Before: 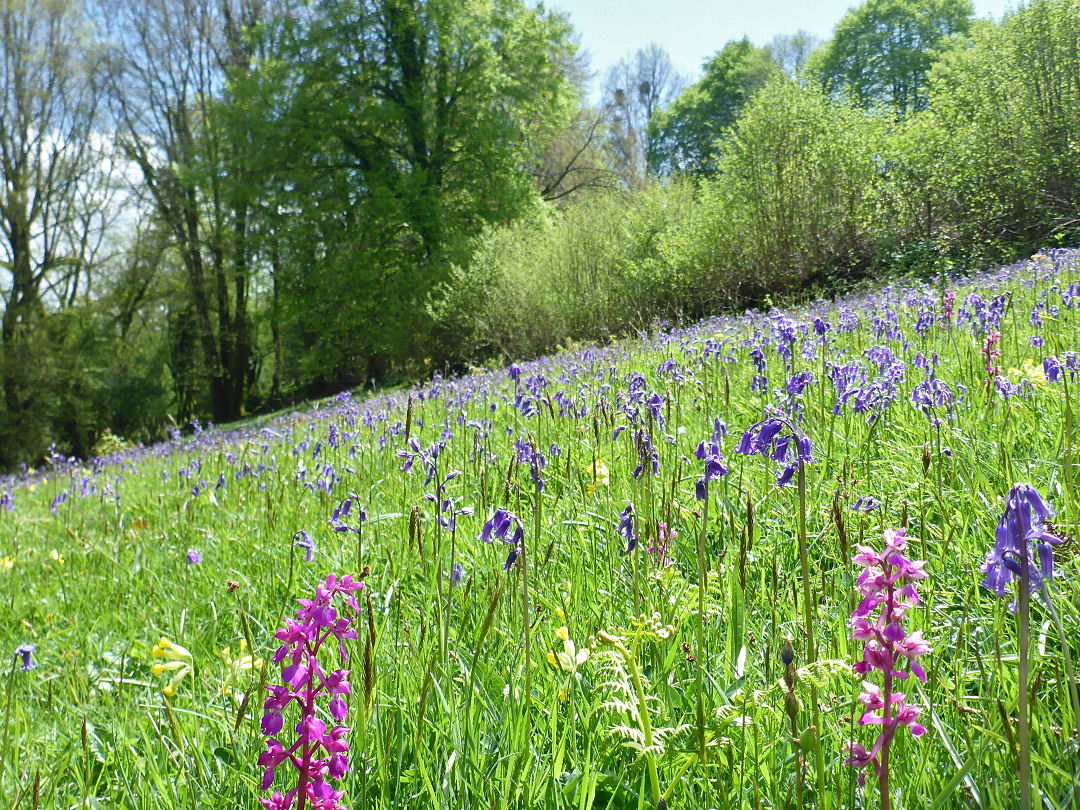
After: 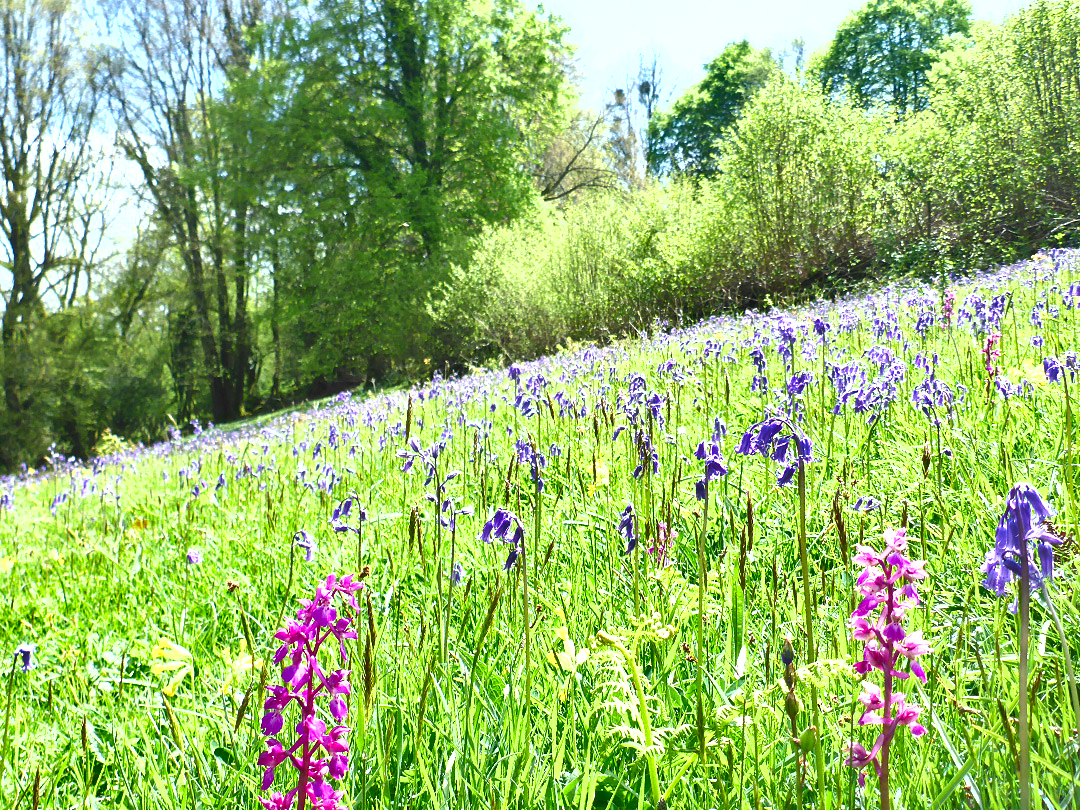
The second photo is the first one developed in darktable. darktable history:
exposure: black level correction 0, exposure 1.106 EV, compensate exposure bias true, compensate highlight preservation false
shadows and highlights: shadows 22.62, highlights -48.71, soften with gaussian
